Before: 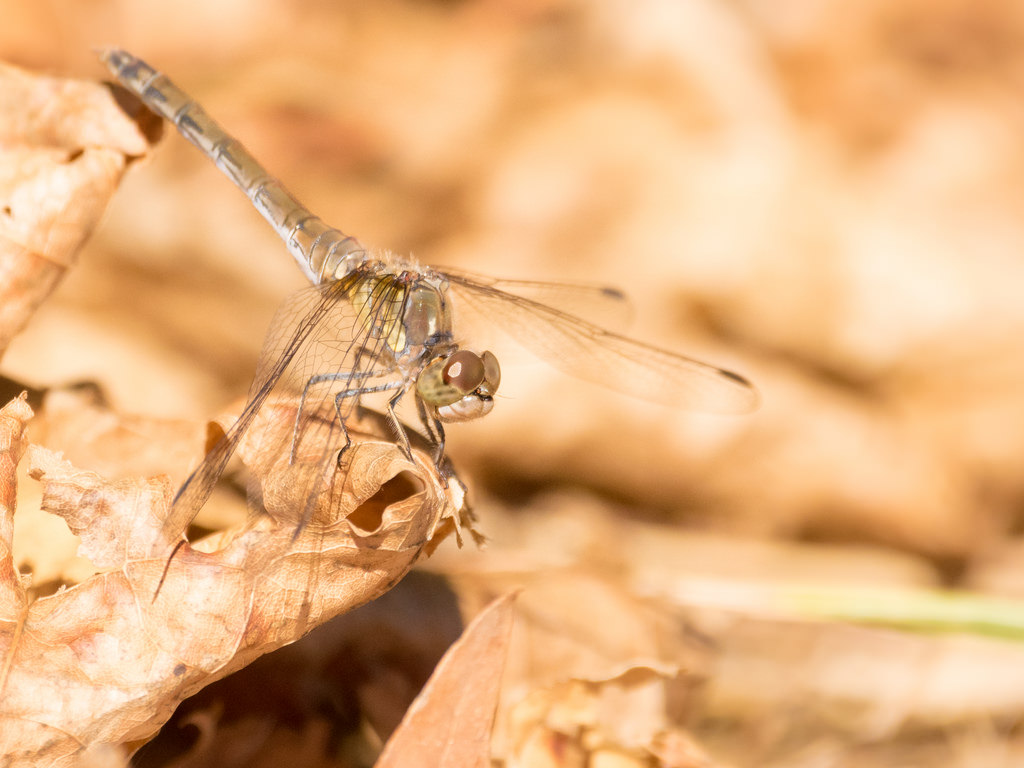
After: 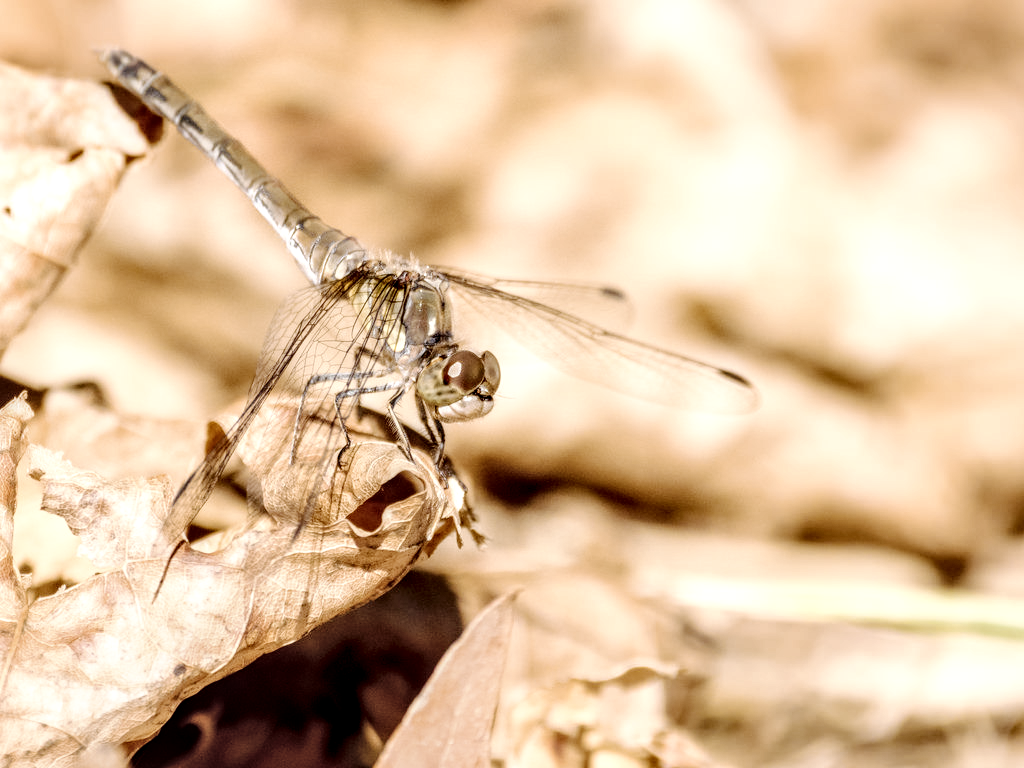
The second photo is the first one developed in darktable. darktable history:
color correction: saturation 0.57
contrast brightness saturation: contrast 0.13, brightness -0.05, saturation 0.16
tone curve: curves: ch0 [(0, 0) (0.003, 0) (0.011, 0.001) (0.025, 0.003) (0.044, 0.005) (0.069, 0.012) (0.1, 0.023) (0.136, 0.039) (0.177, 0.088) (0.224, 0.15) (0.277, 0.24) (0.335, 0.337) (0.399, 0.437) (0.468, 0.535) (0.543, 0.629) (0.623, 0.71) (0.709, 0.782) (0.801, 0.856) (0.898, 0.94) (1, 1)], preserve colors none
local contrast: detail 160%
